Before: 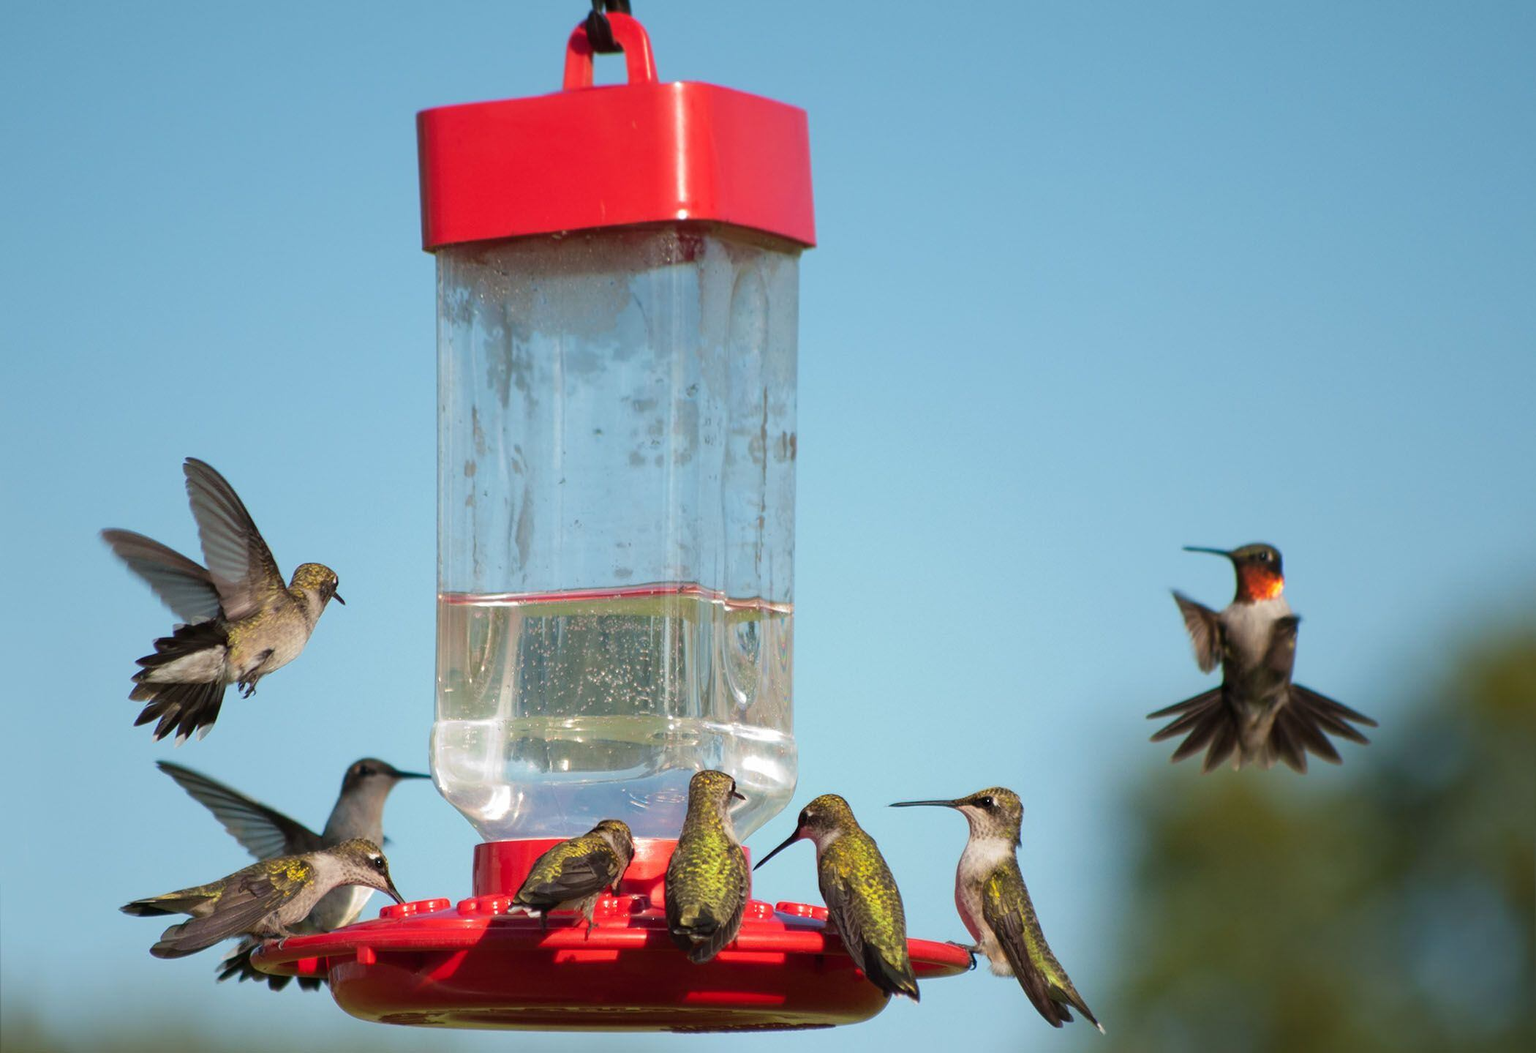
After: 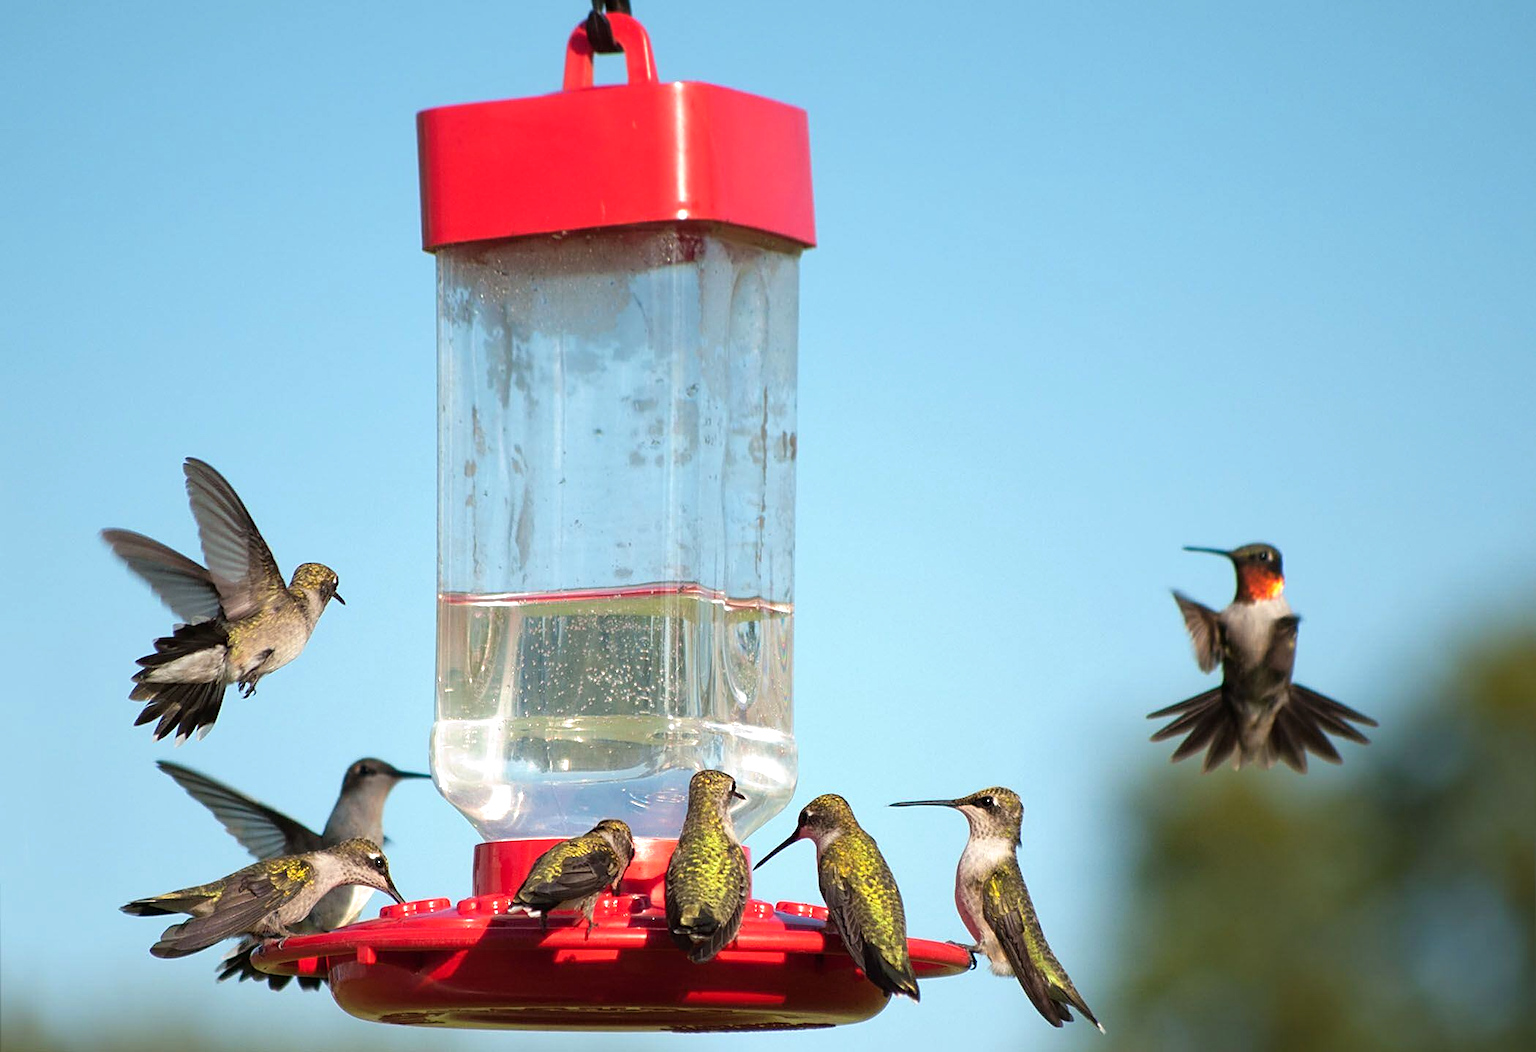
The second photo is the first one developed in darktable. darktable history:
sharpen: on, module defaults
tone equalizer: -8 EV -0.432 EV, -7 EV -0.377 EV, -6 EV -0.337 EV, -5 EV -0.253 EV, -3 EV 0.193 EV, -2 EV 0.317 EV, -1 EV 0.383 EV, +0 EV 0.394 EV
